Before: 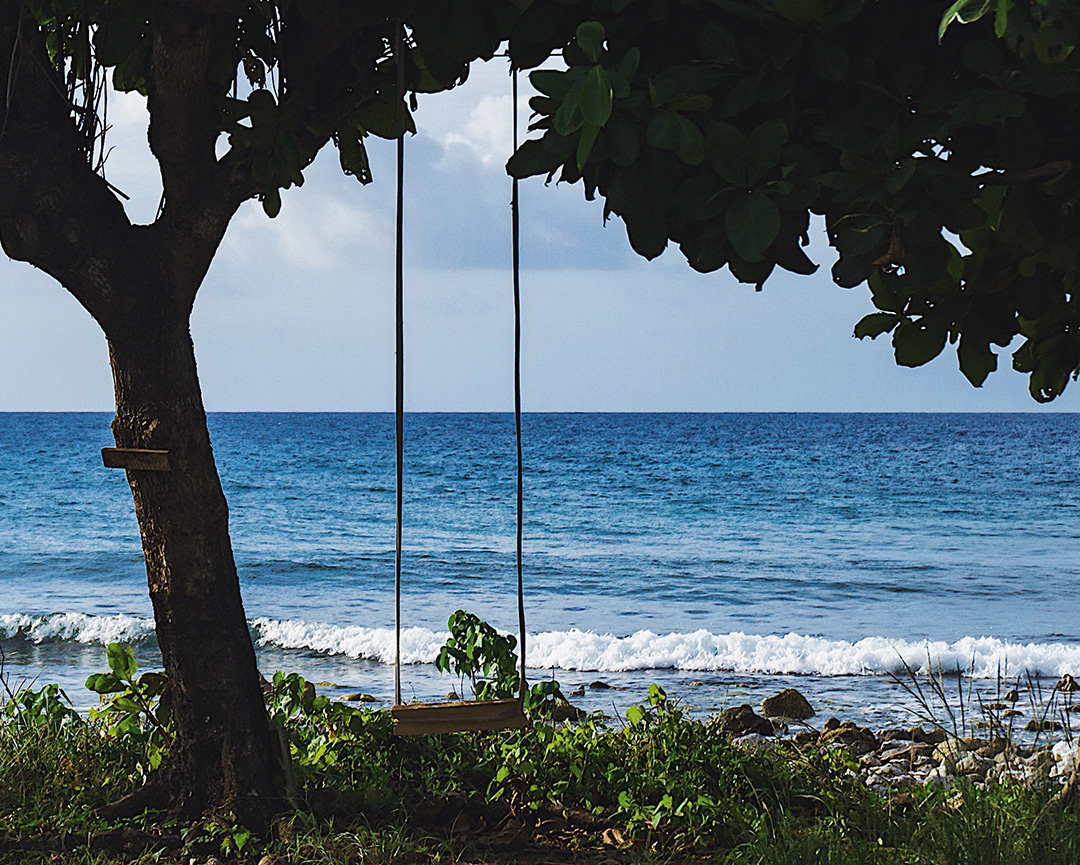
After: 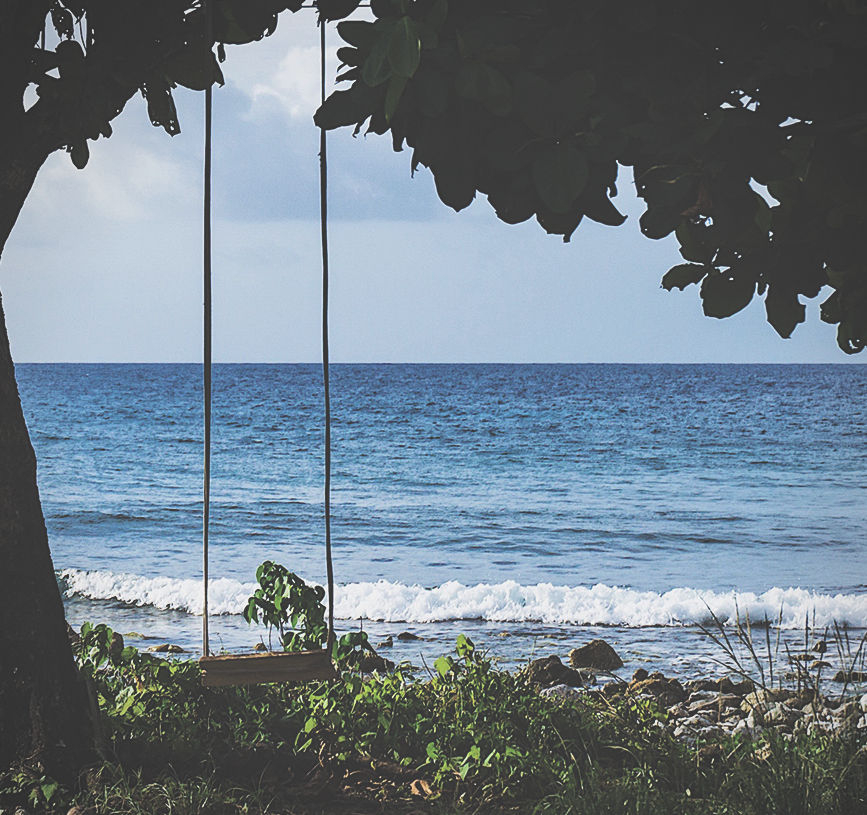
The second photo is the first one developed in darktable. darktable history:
filmic rgb: black relative exposure -8.07 EV, white relative exposure 3 EV, hardness 5.35, contrast 1.25
crop and rotate: left 17.959%, top 5.771%, right 1.742%
exposure: black level correction -0.062, exposure -0.05 EV, compensate highlight preservation false
vignetting: fall-off radius 93.87%
